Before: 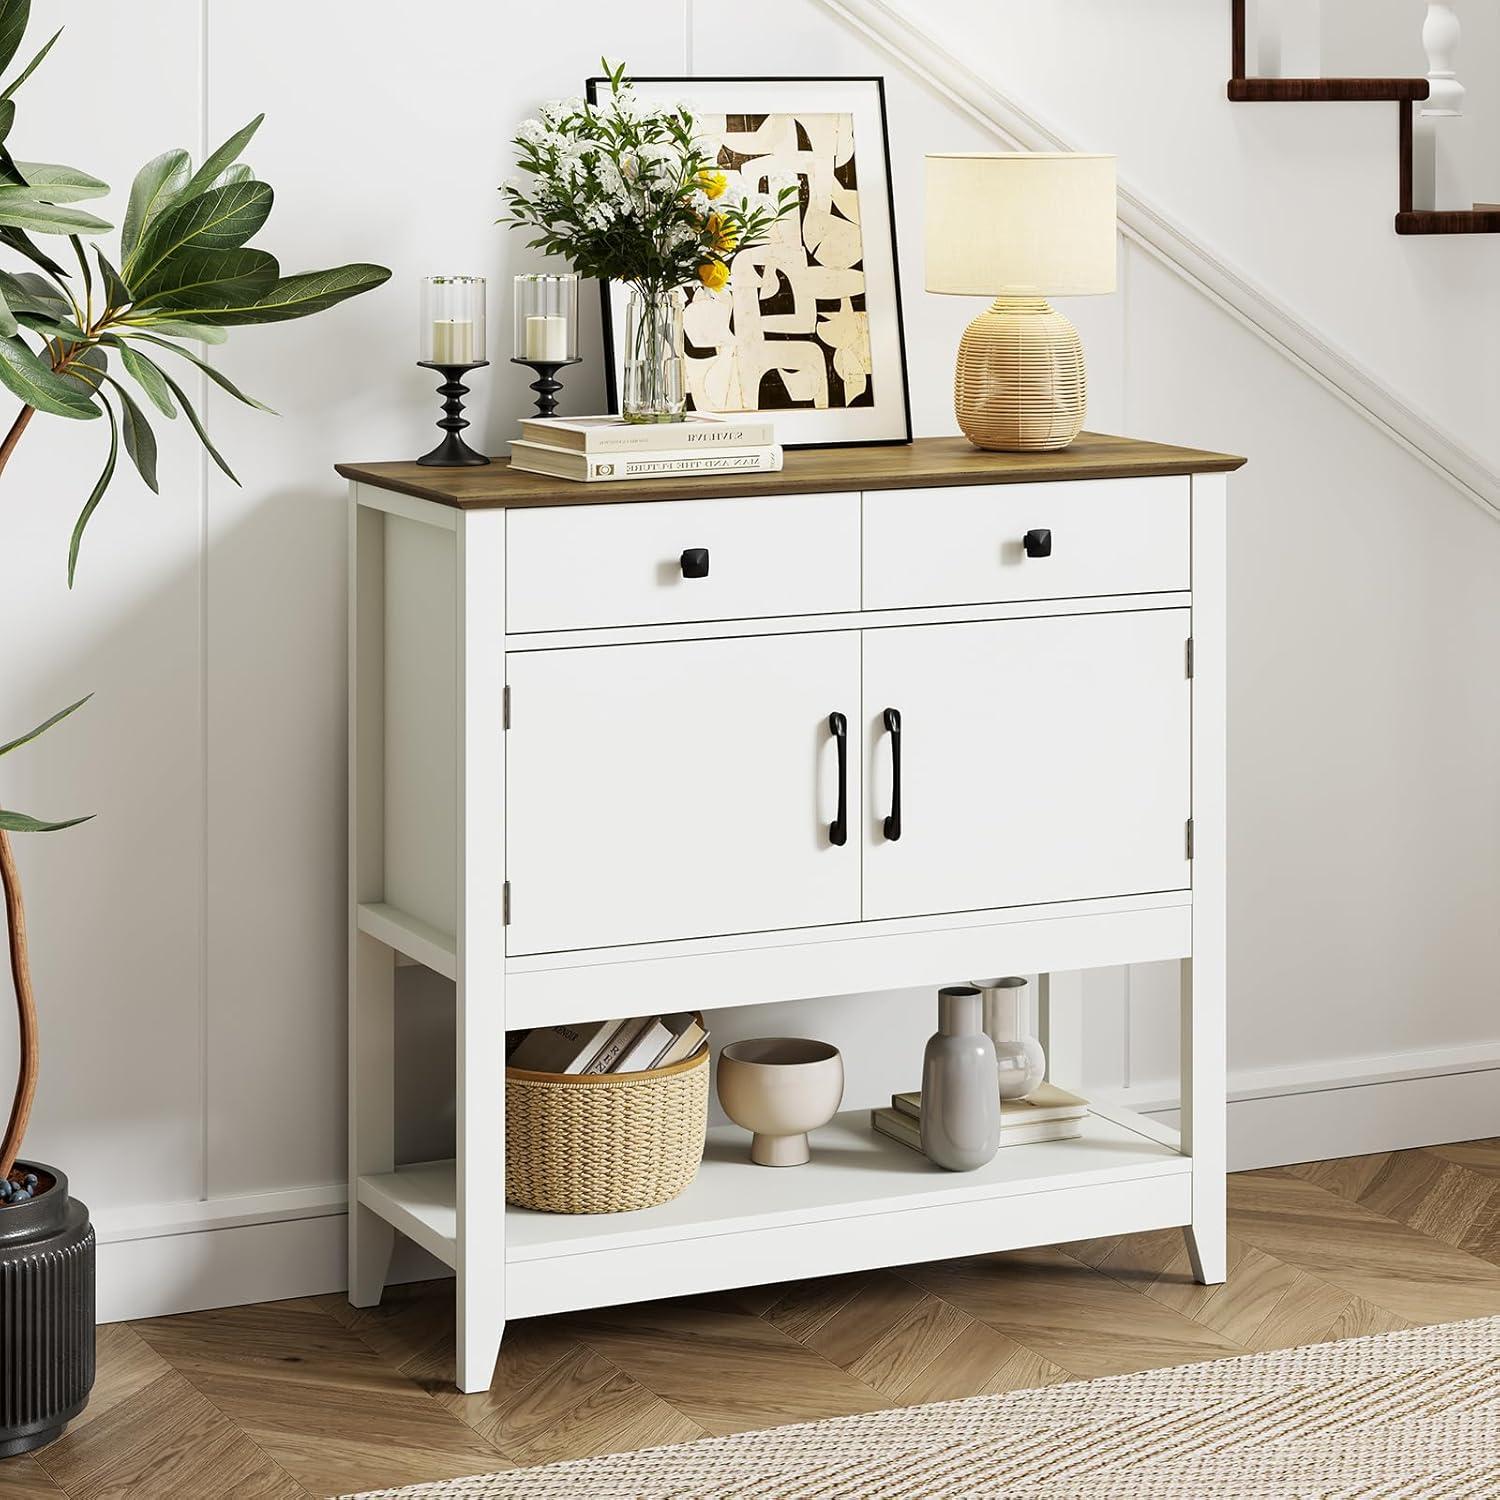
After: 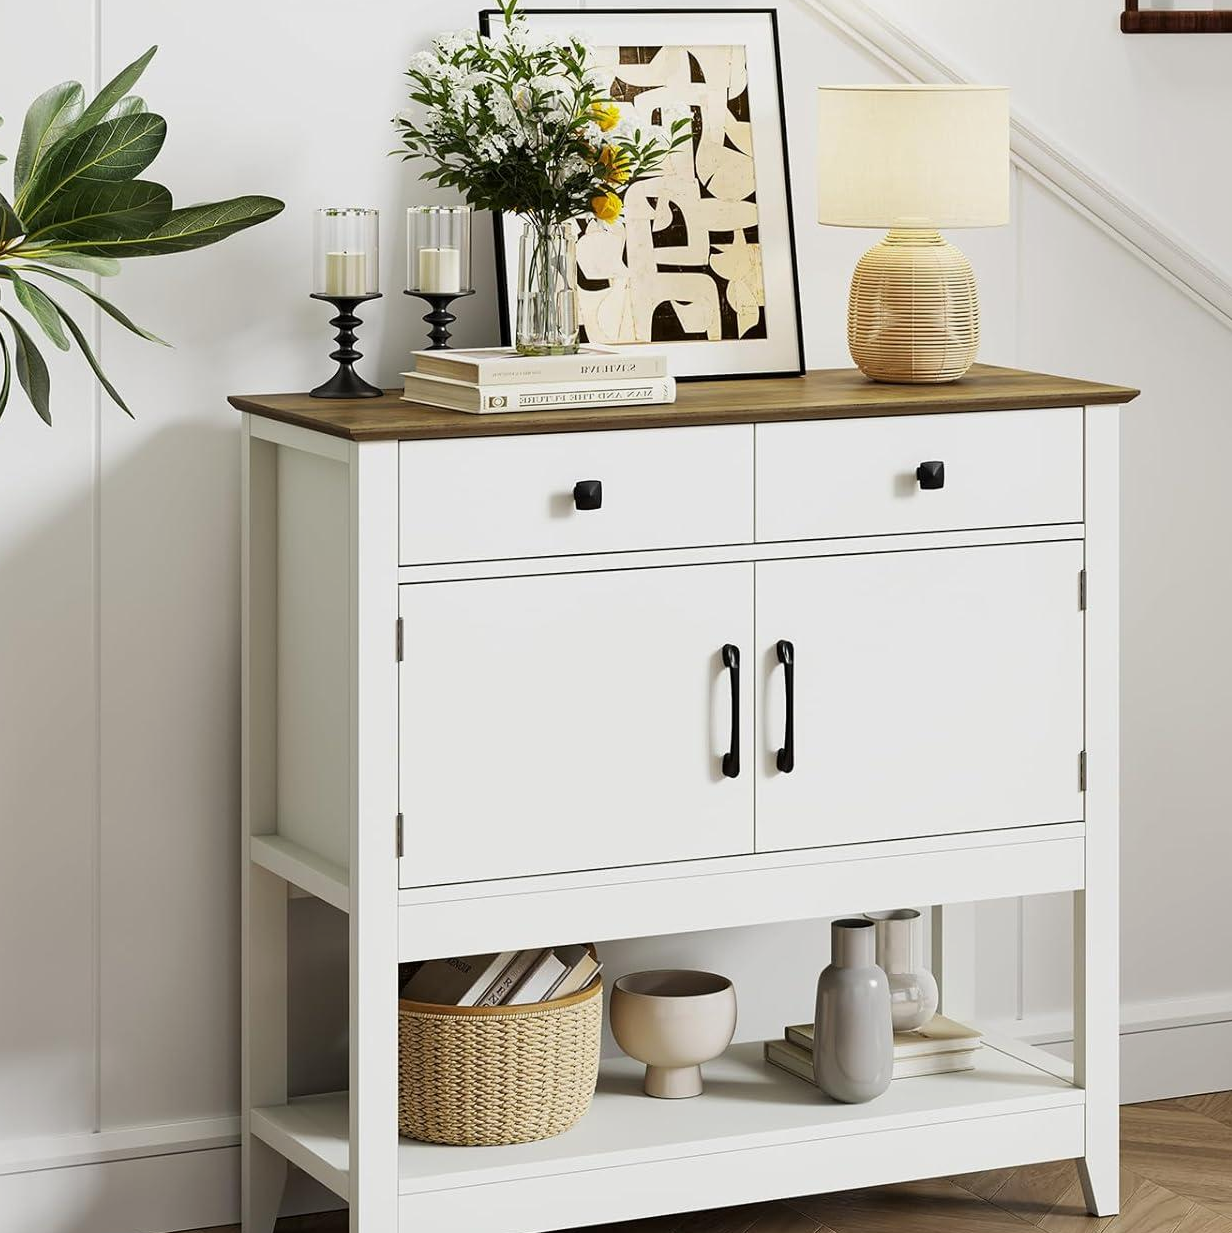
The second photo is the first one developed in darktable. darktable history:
exposure: exposure -0.116 EV, compensate exposure bias true, compensate highlight preservation false
crop and rotate: left 7.196%, top 4.574%, right 10.605%, bottom 13.178%
